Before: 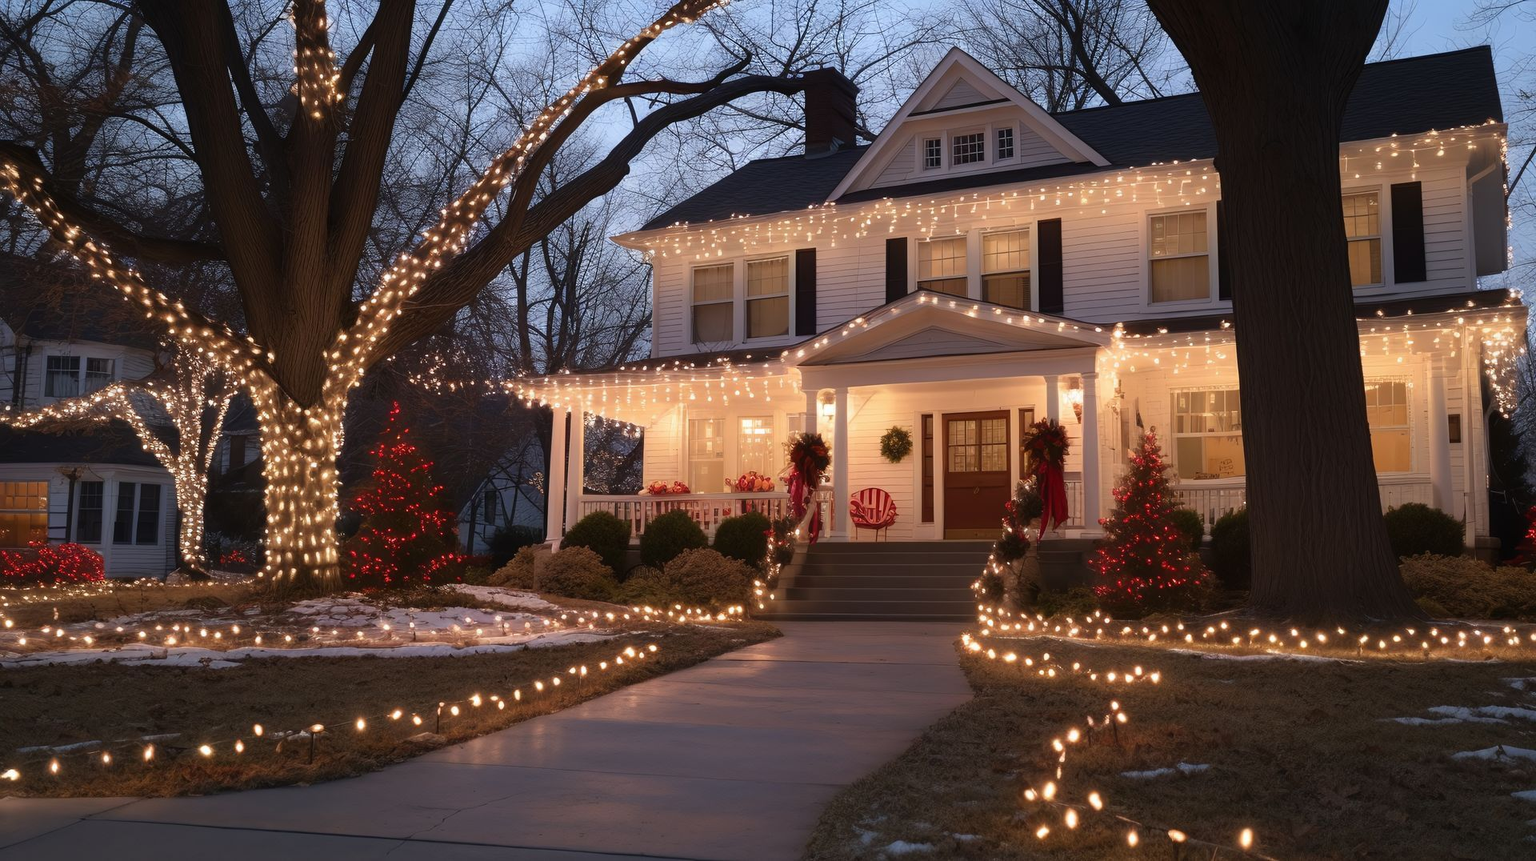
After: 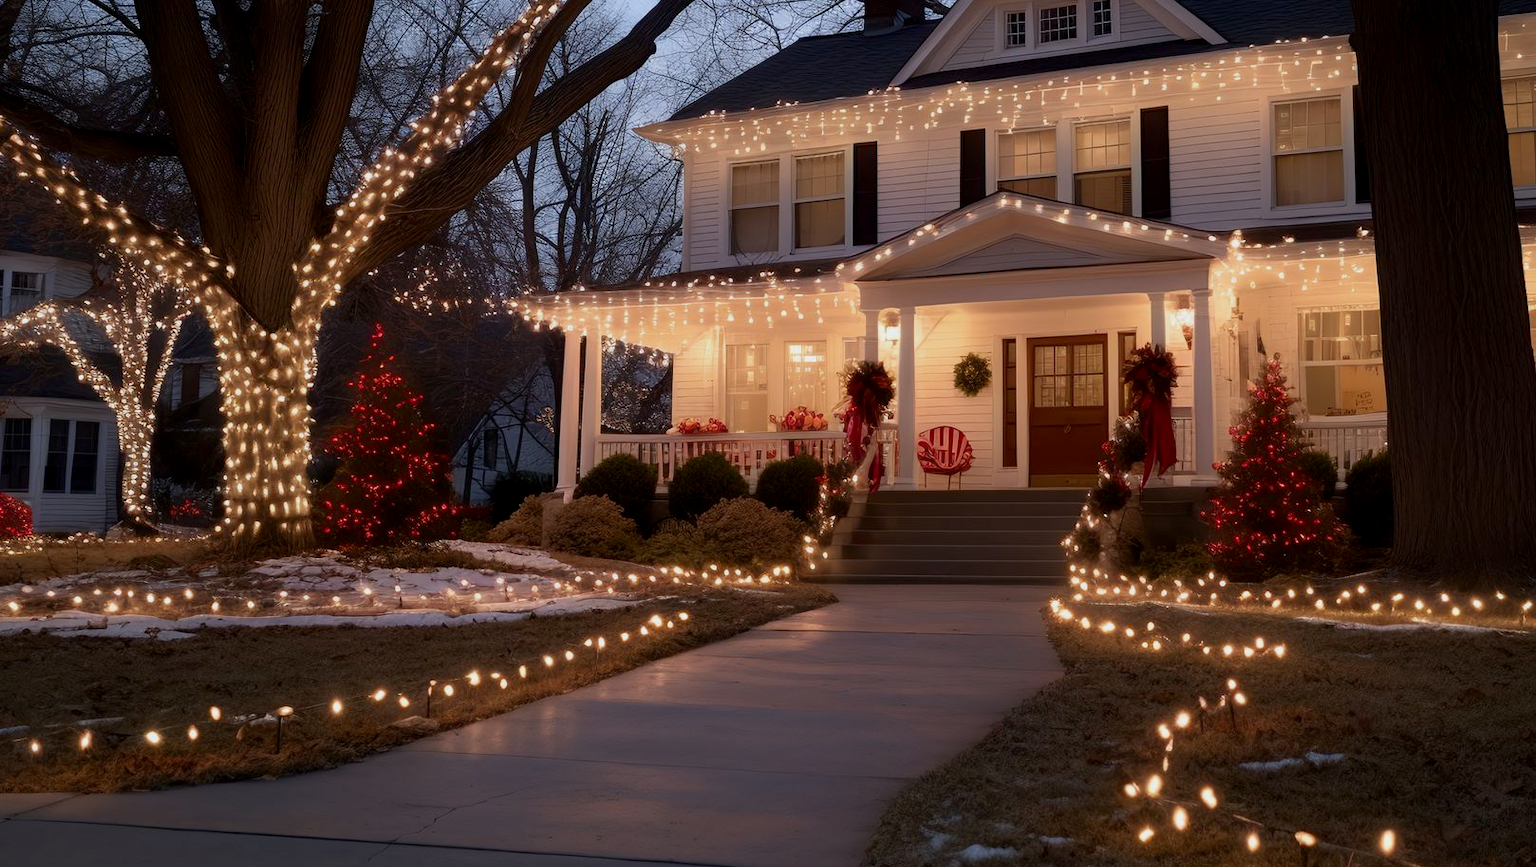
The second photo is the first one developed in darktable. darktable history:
exposure: black level correction 0.006, exposure -0.225 EV, compensate highlight preservation false
crop and rotate: left 5.009%, top 15.037%, right 10.687%
